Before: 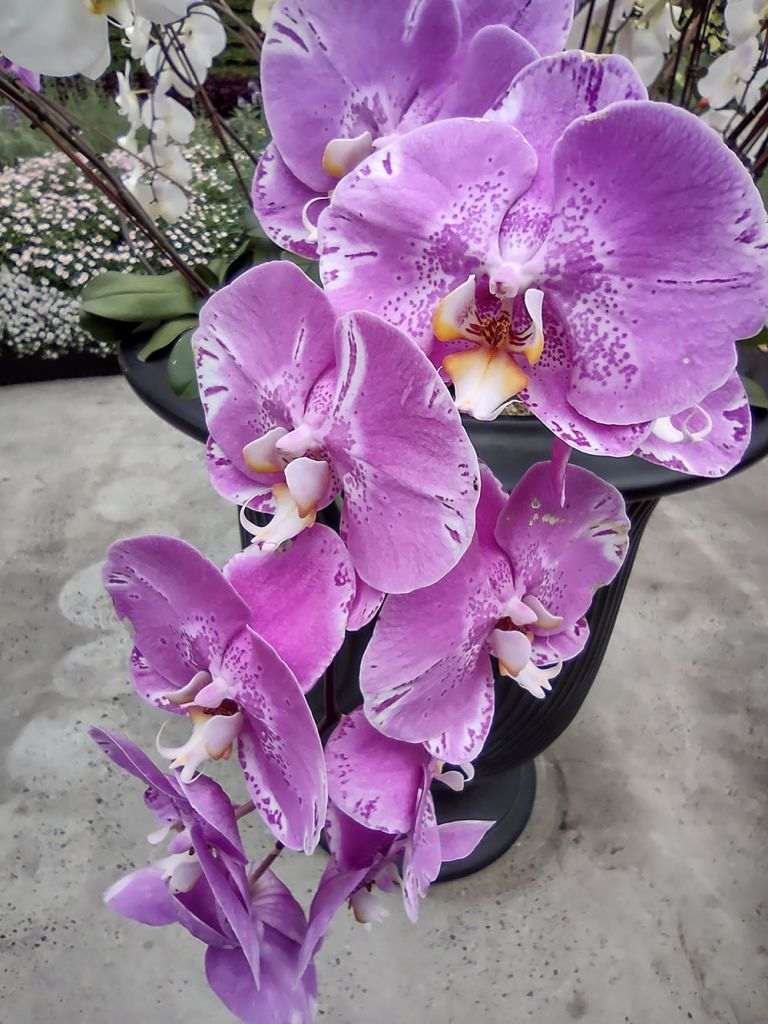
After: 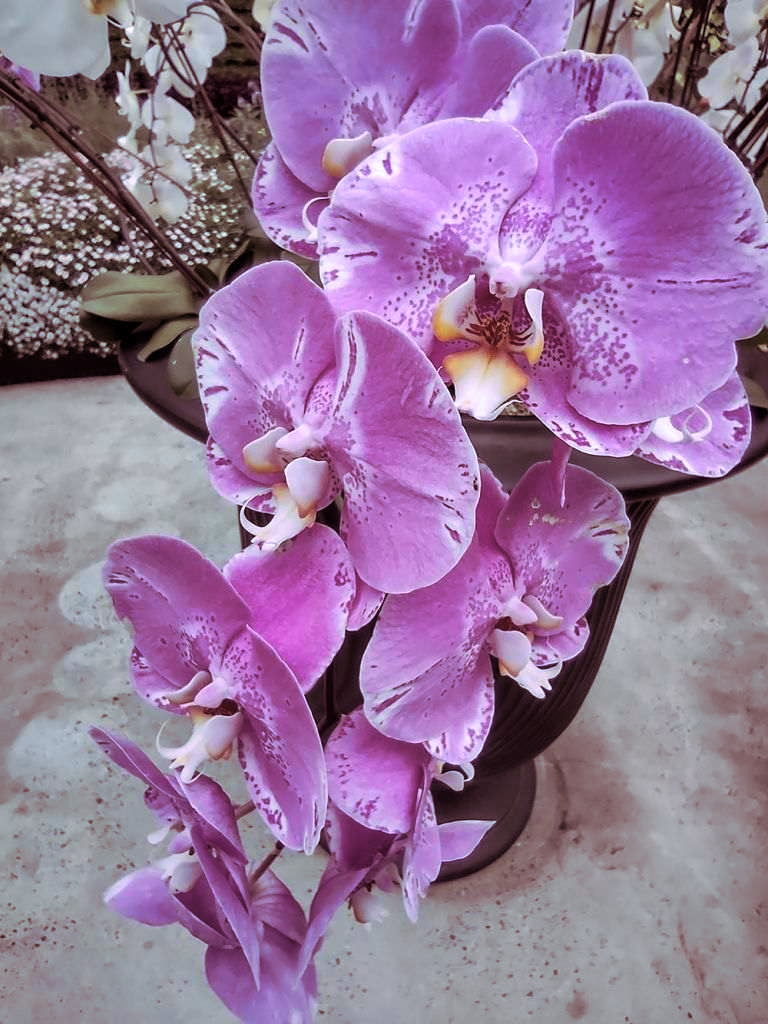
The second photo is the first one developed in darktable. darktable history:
color correction: highlights a* -0.772, highlights b* -8.92
split-toning: highlights › hue 298.8°, highlights › saturation 0.73, compress 41.76%
